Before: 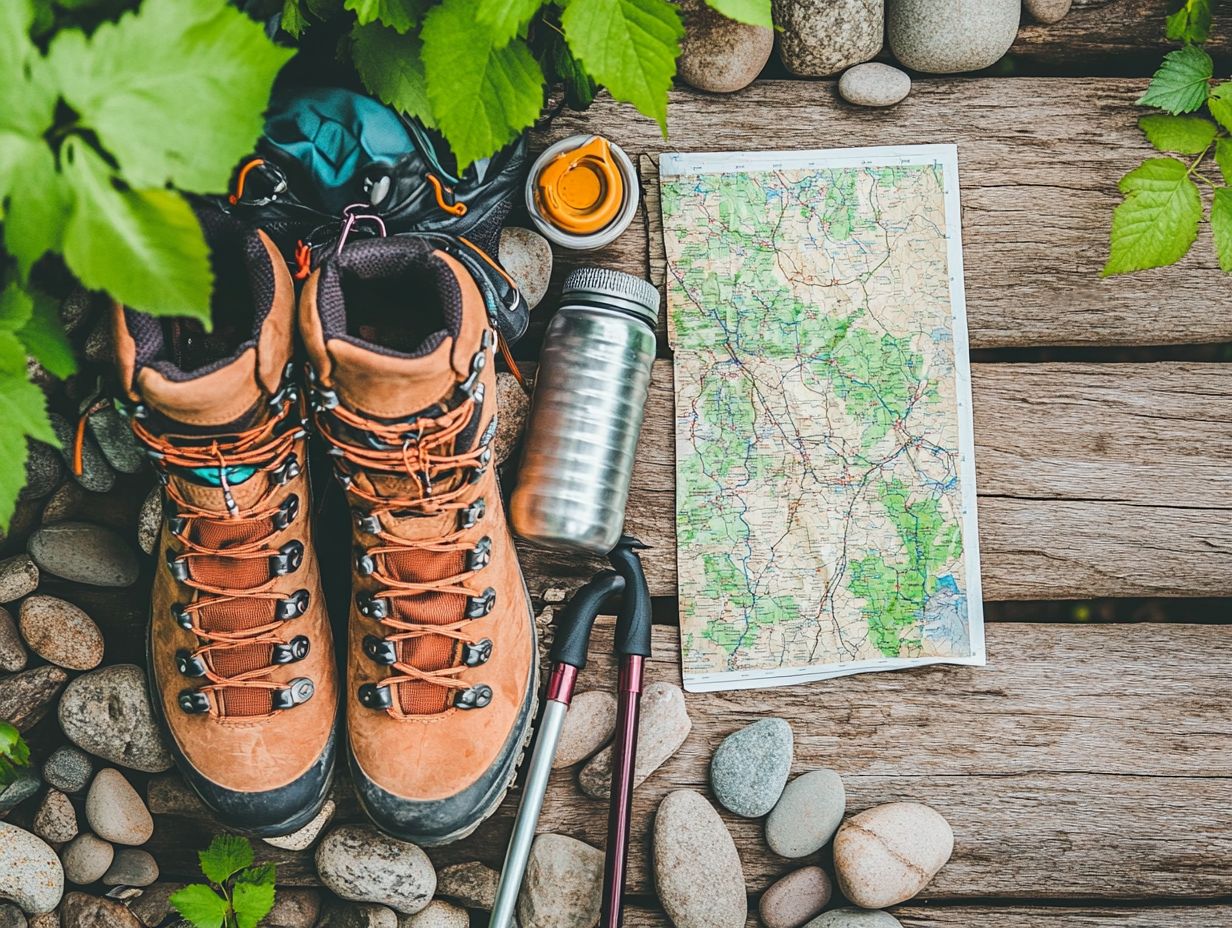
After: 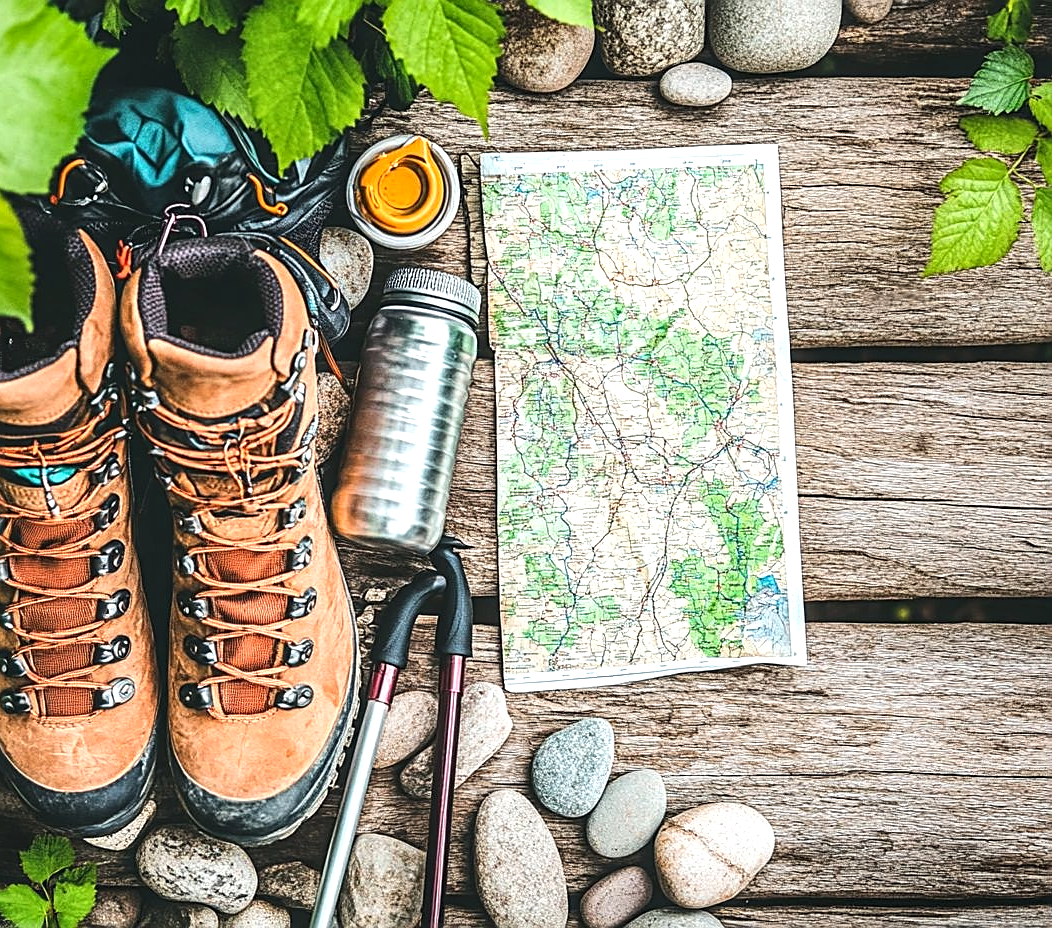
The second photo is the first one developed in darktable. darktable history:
tone equalizer: -8 EV -0.773 EV, -7 EV -0.679 EV, -6 EV -0.602 EV, -5 EV -0.394 EV, -3 EV 0.385 EV, -2 EV 0.6 EV, -1 EV 0.676 EV, +0 EV 0.738 EV, edges refinement/feathering 500, mask exposure compensation -1.57 EV, preserve details no
sharpen: on, module defaults
crop and rotate: left 14.605%
local contrast: on, module defaults
